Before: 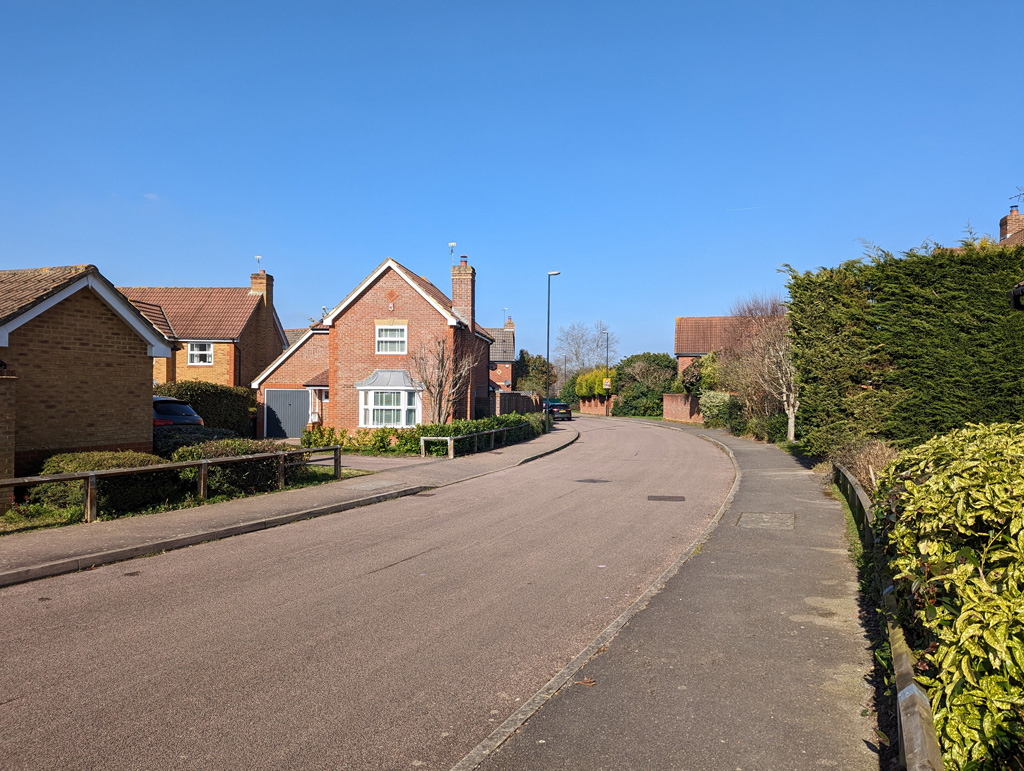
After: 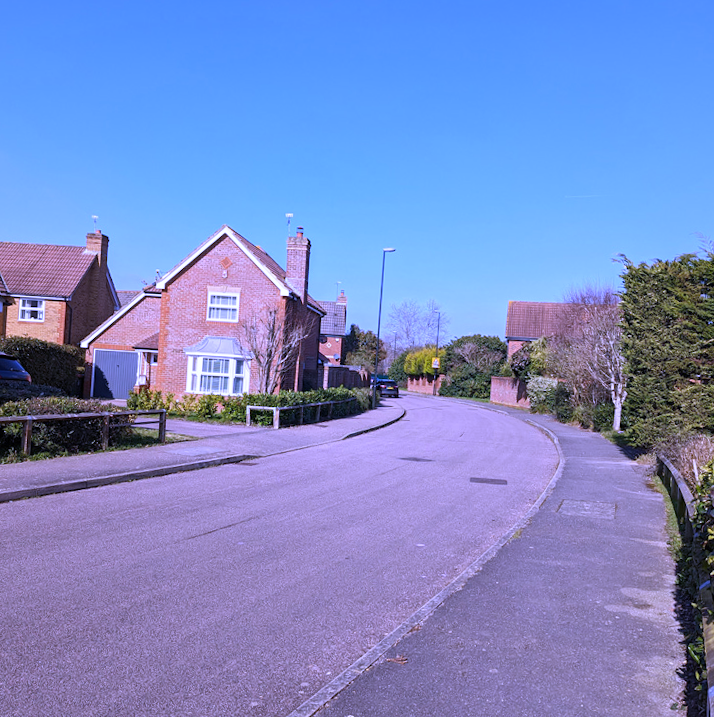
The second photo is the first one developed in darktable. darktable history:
white balance: red 0.98, blue 1.61
crop and rotate: angle -3.27°, left 14.277%, top 0.028%, right 10.766%, bottom 0.028%
